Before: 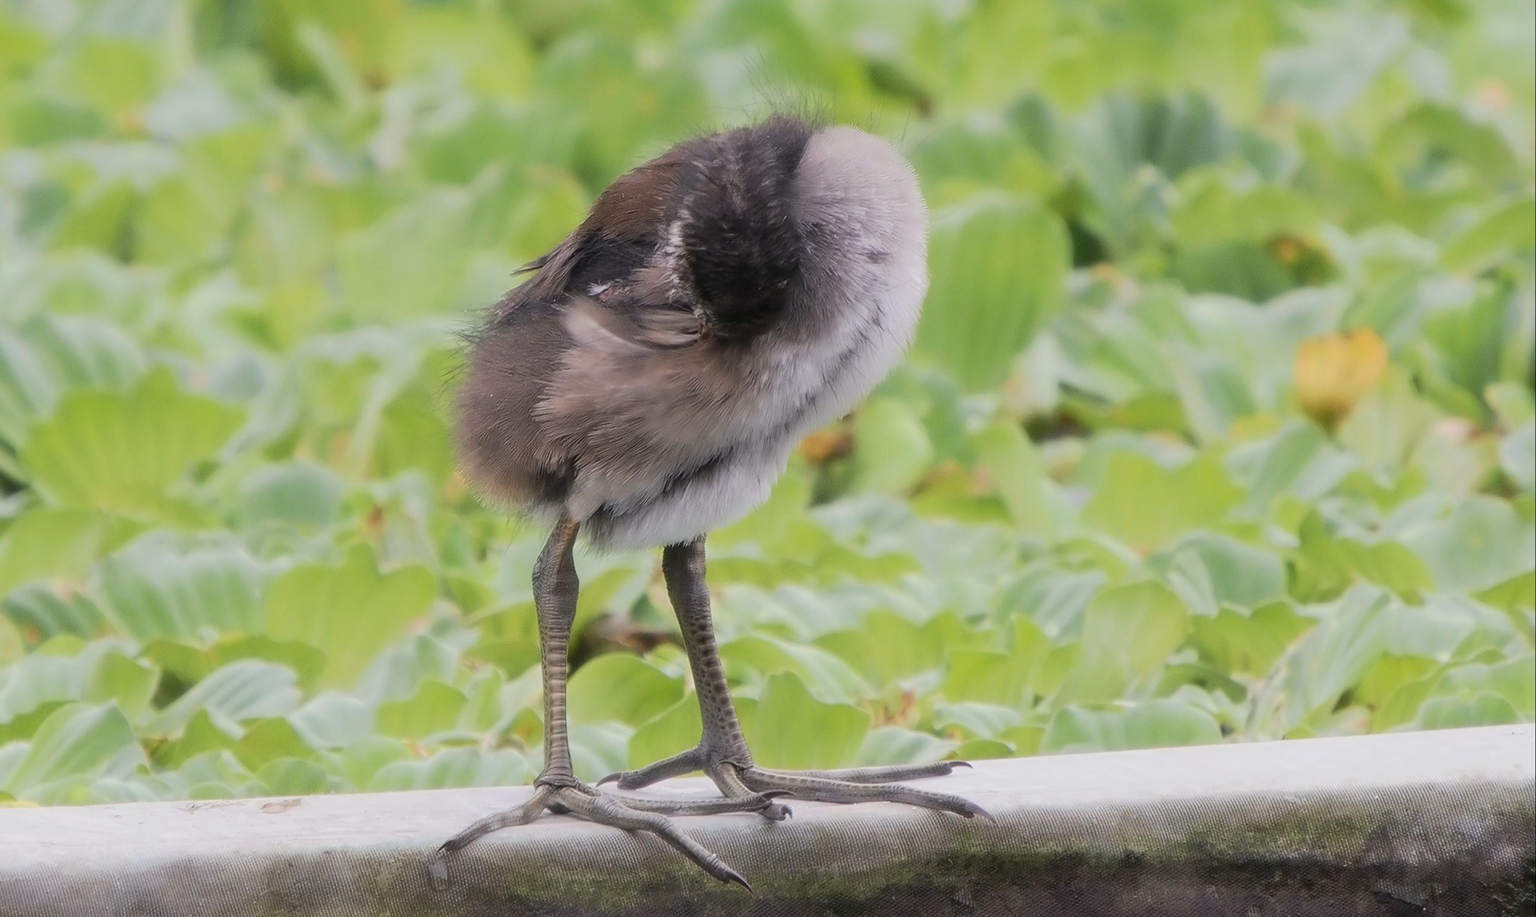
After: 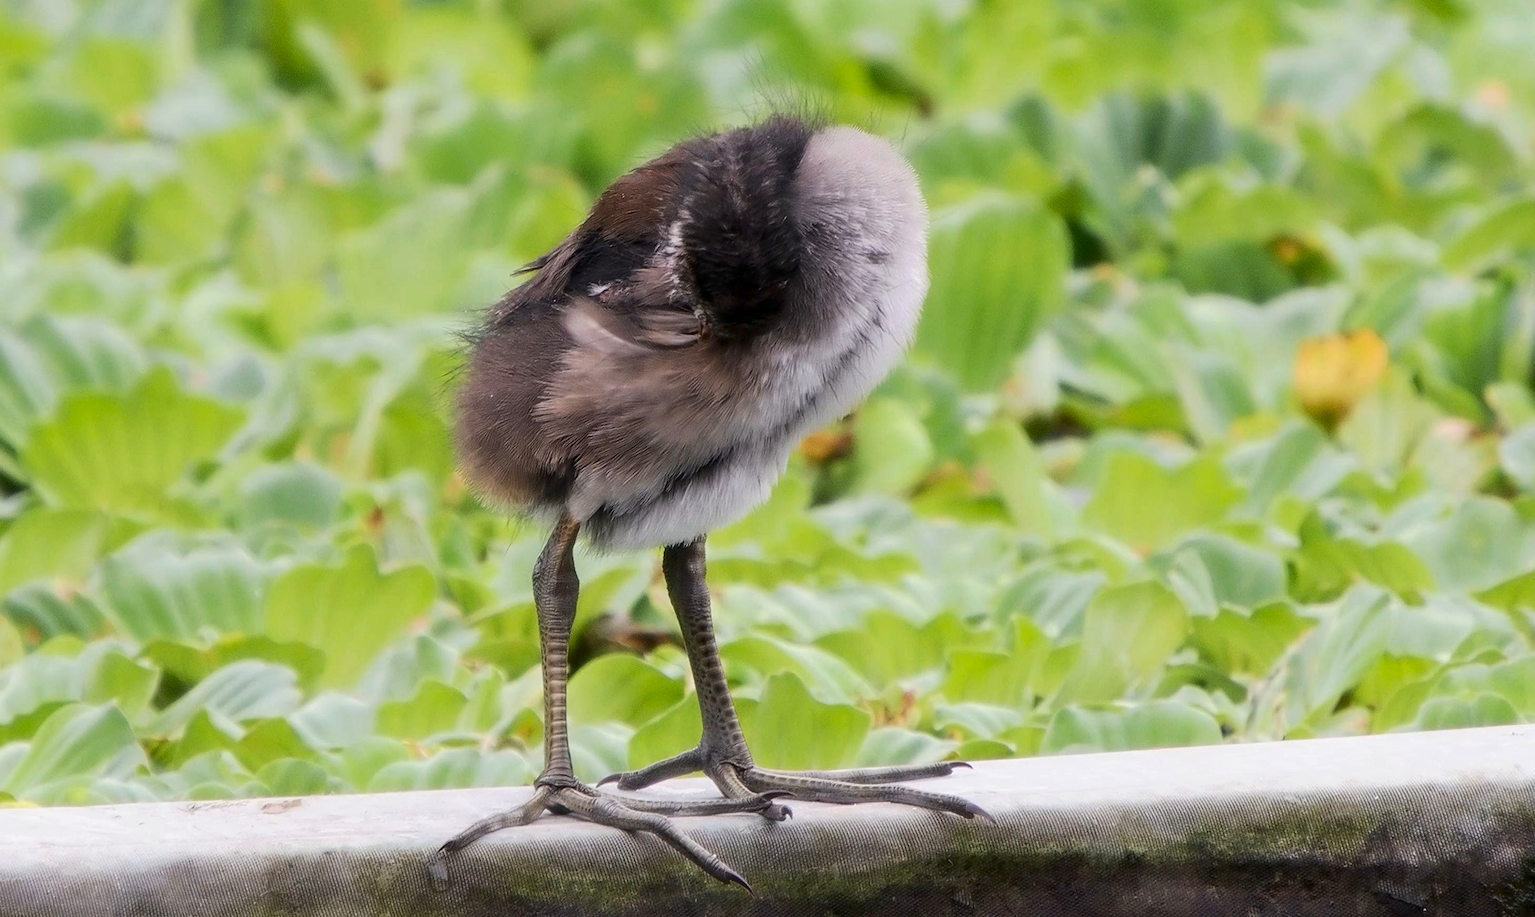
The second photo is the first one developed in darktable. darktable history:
exposure: exposure 0.203 EV, compensate highlight preservation false
local contrast: highlights 104%, shadows 102%, detail 119%, midtone range 0.2
contrast brightness saturation: contrast 0.121, brightness -0.119, saturation 0.197
